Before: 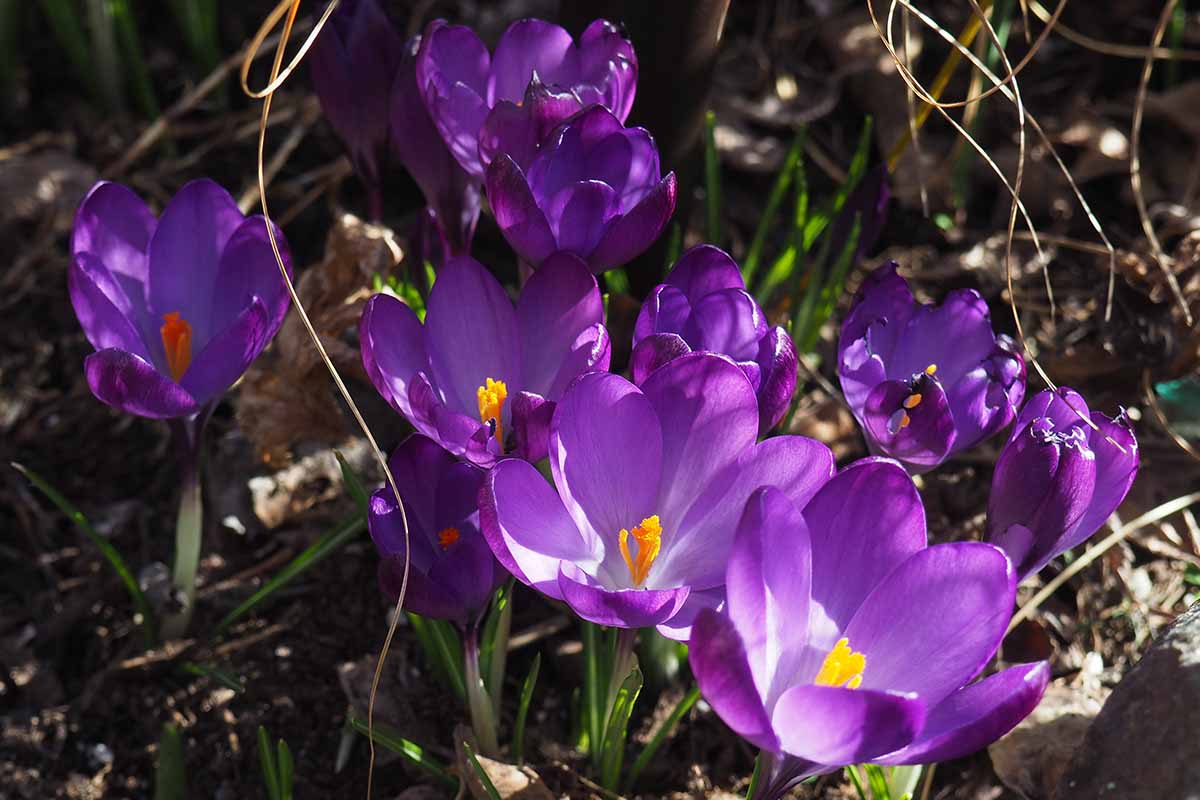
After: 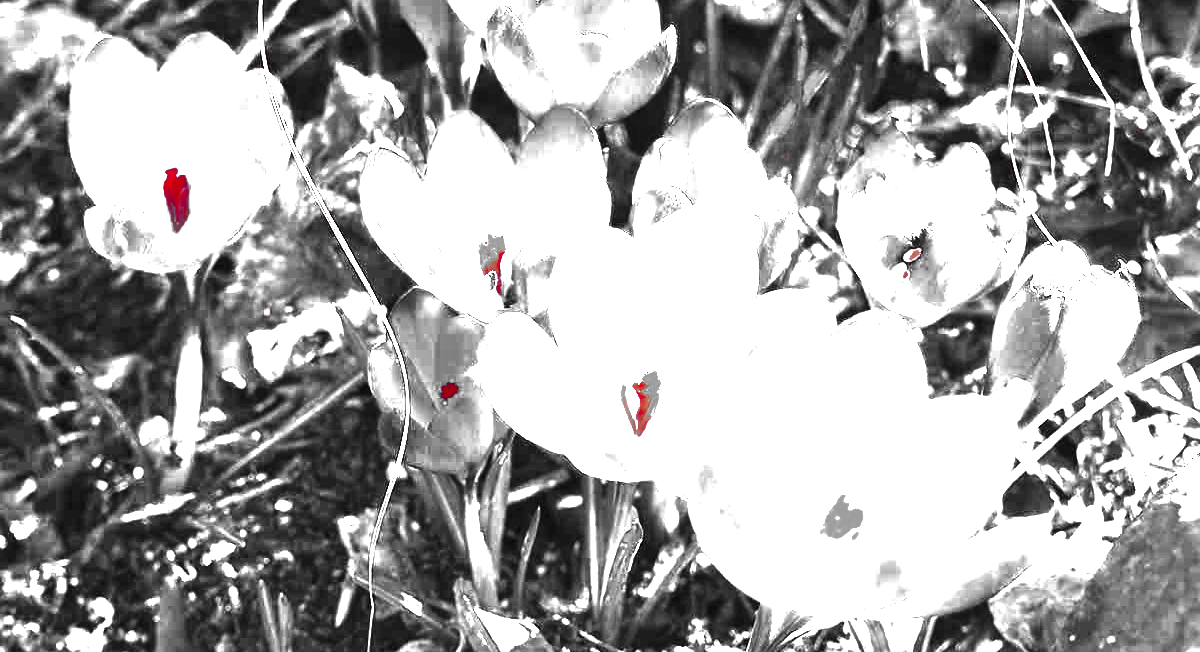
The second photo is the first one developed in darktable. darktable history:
color balance rgb: perceptual saturation grading › global saturation 0.854%
crop and rotate: top 18.394%
color calibration: illuminant as shot in camera, x 0.484, y 0.431, temperature 2417.37 K
contrast brightness saturation: contrast 0.196, brightness 0.17, saturation 0.225
color zones: curves: ch0 [(0, 0.352) (0.143, 0.407) (0.286, 0.386) (0.429, 0.431) (0.571, 0.829) (0.714, 0.853) (0.857, 0.833) (1, 0.352)]; ch1 [(0, 0.604) (0.072, 0.726) (0.096, 0.608) (0.205, 0.007) (0.571, -0.006) (0.839, -0.013) (0.857, -0.012) (1, 0.604)], mix 100.63%
shadows and highlights: soften with gaussian
